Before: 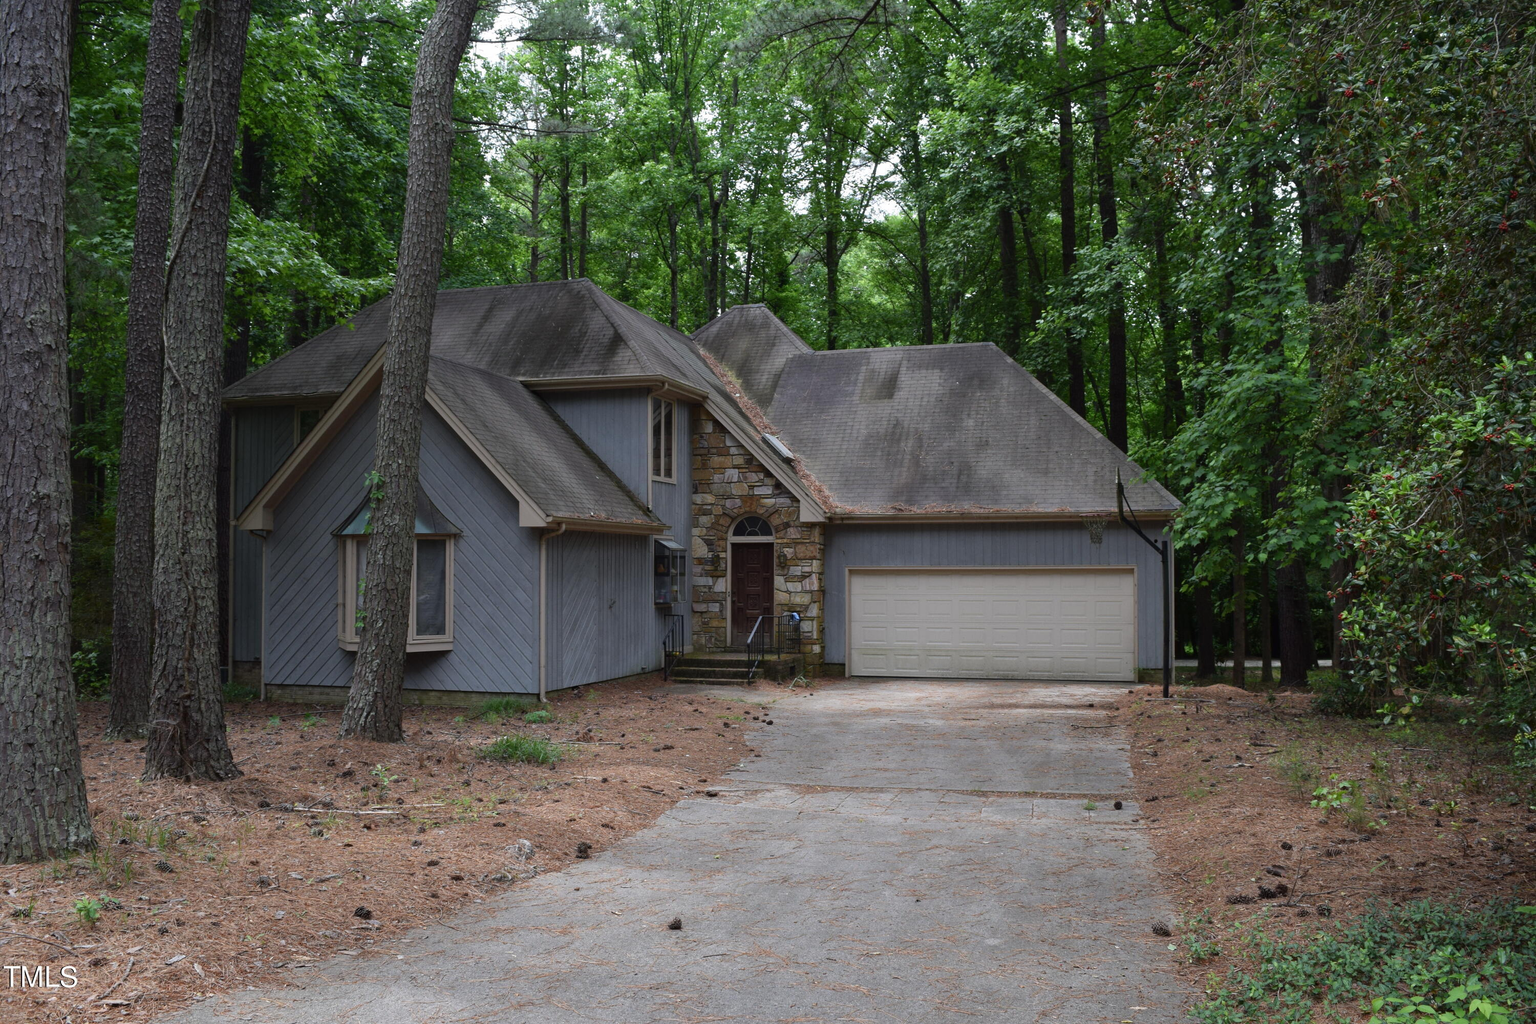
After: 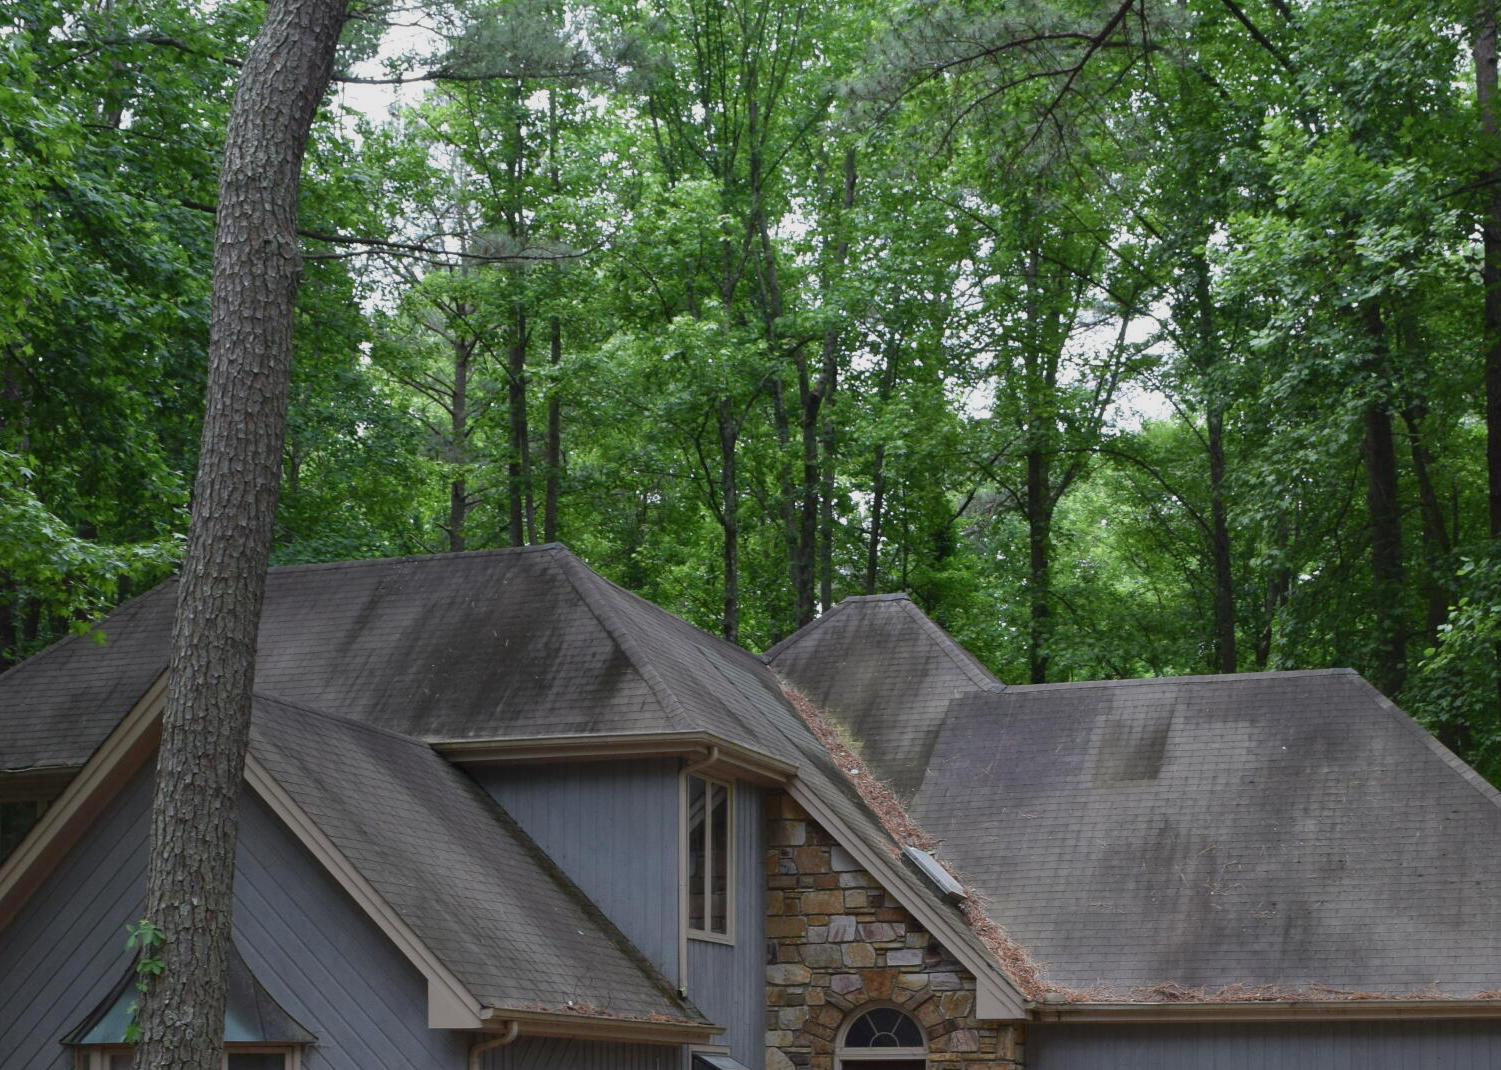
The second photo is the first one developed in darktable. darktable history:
crop: left 19.556%, right 30.401%, bottom 46.458%
color balance rgb: perceptual saturation grading › global saturation -0.31%, global vibrance -8%, contrast -13%, saturation formula JzAzBz (2021)
